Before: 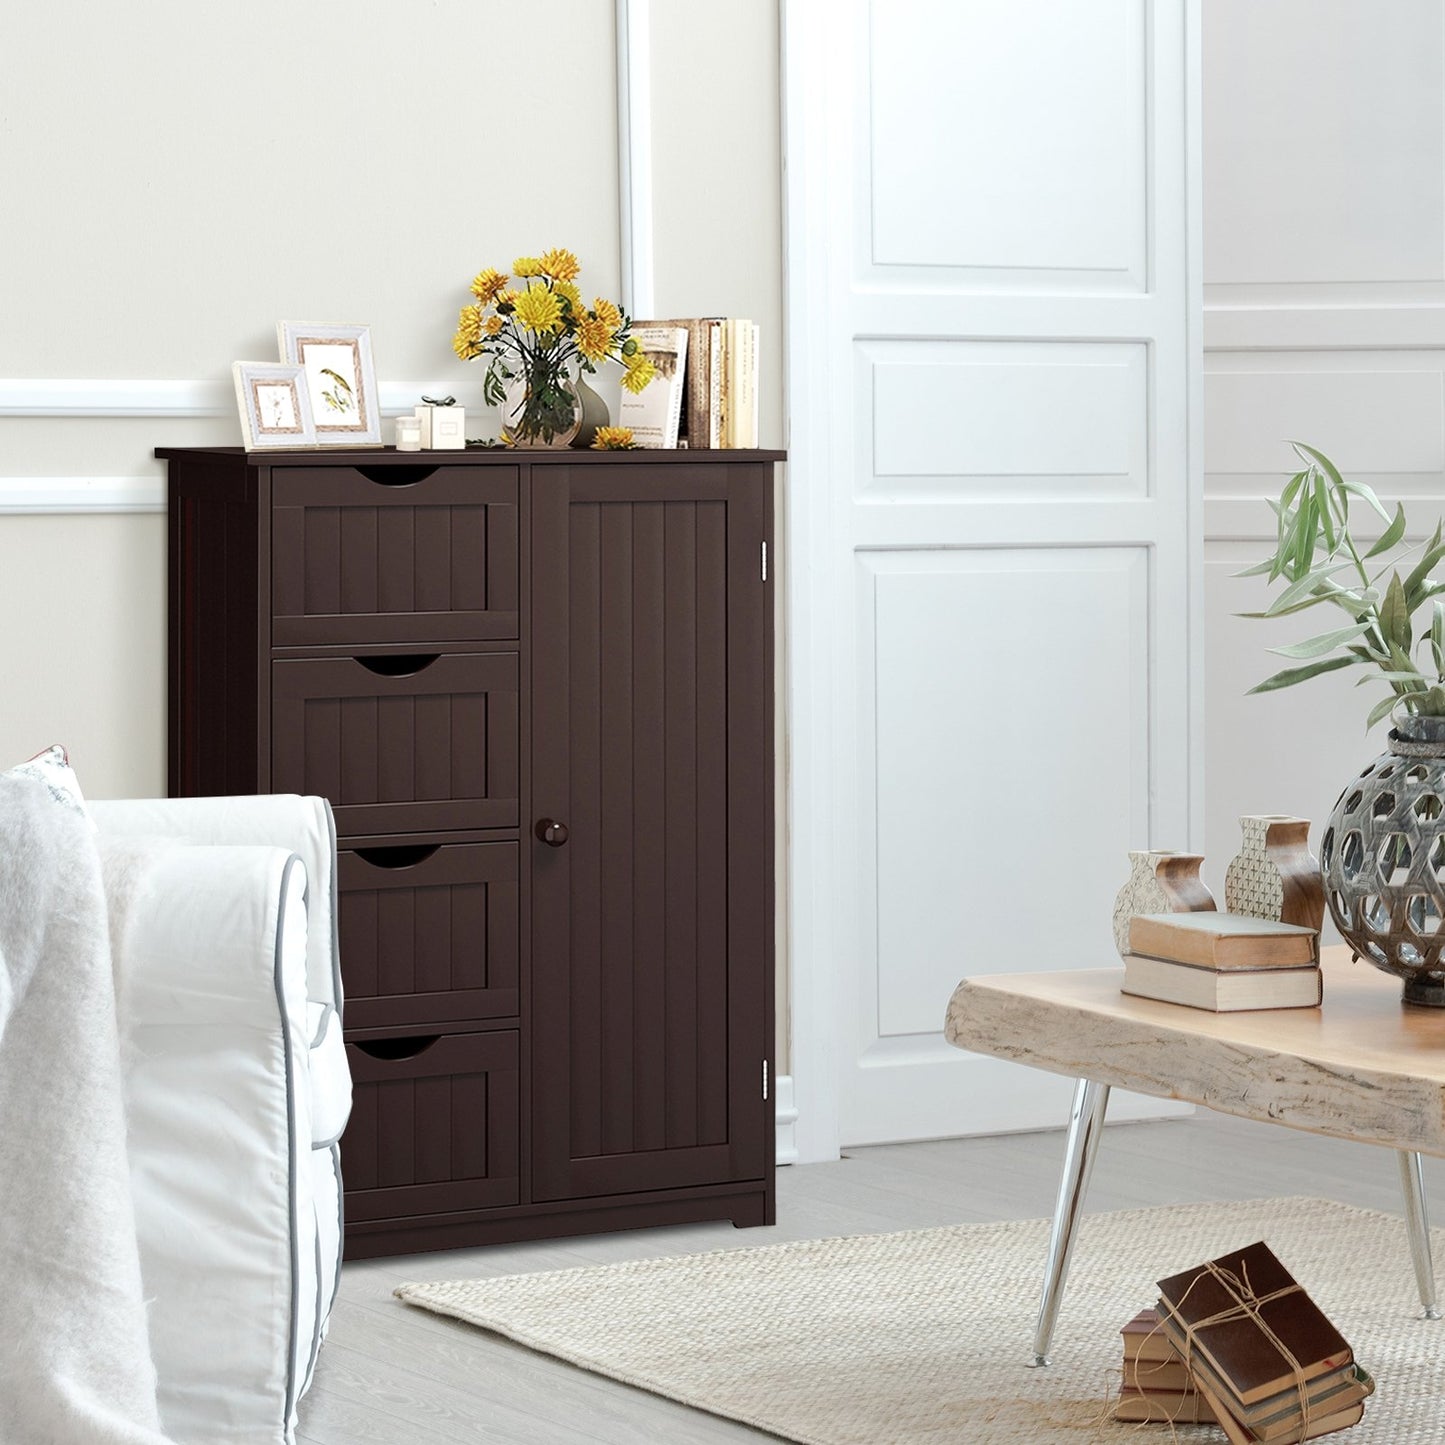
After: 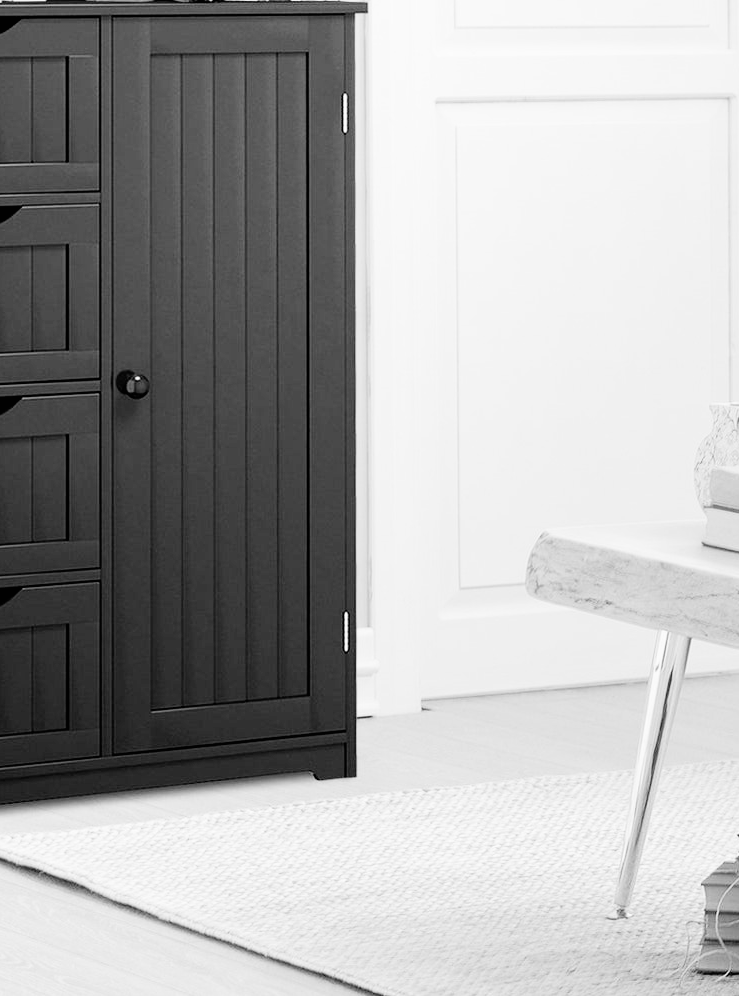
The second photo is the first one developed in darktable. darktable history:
exposure: exposure 1.147 EV, compensate exposure bias true, compensate highlight preservation false
color calibration: output gray [0.714, 0.278, 0, 0], illuminant F (fluorescent), F source F9 (Cool White Deluxe 4150 K) – high CRI, x 0.375, y 0.373, temperature 4162.98 K
crop and rotate: left 29%, top 31.011%, right 19.816%
filmic rgb: black relative exposure -5.12 EV, white relative exposure 3.99 EV, hardness 2.87, contrast 1.197, highlights saturation mix -29.74%, preserve chrominance no, color science v5 (2021)
